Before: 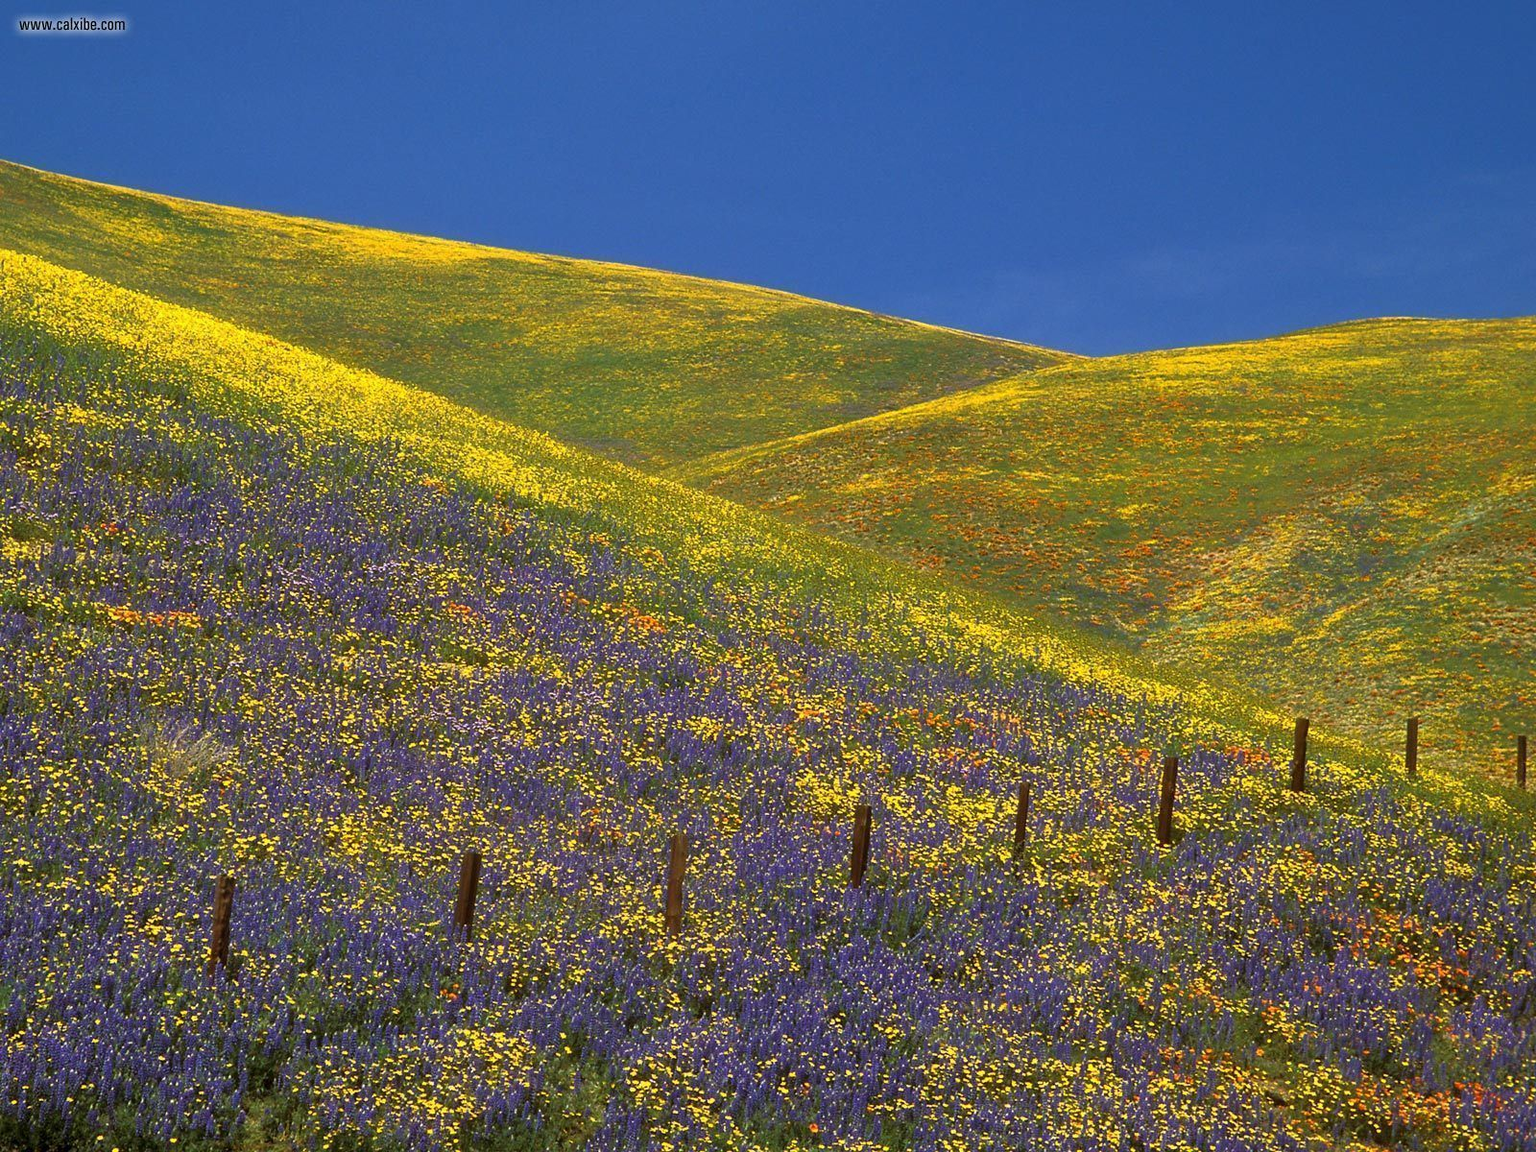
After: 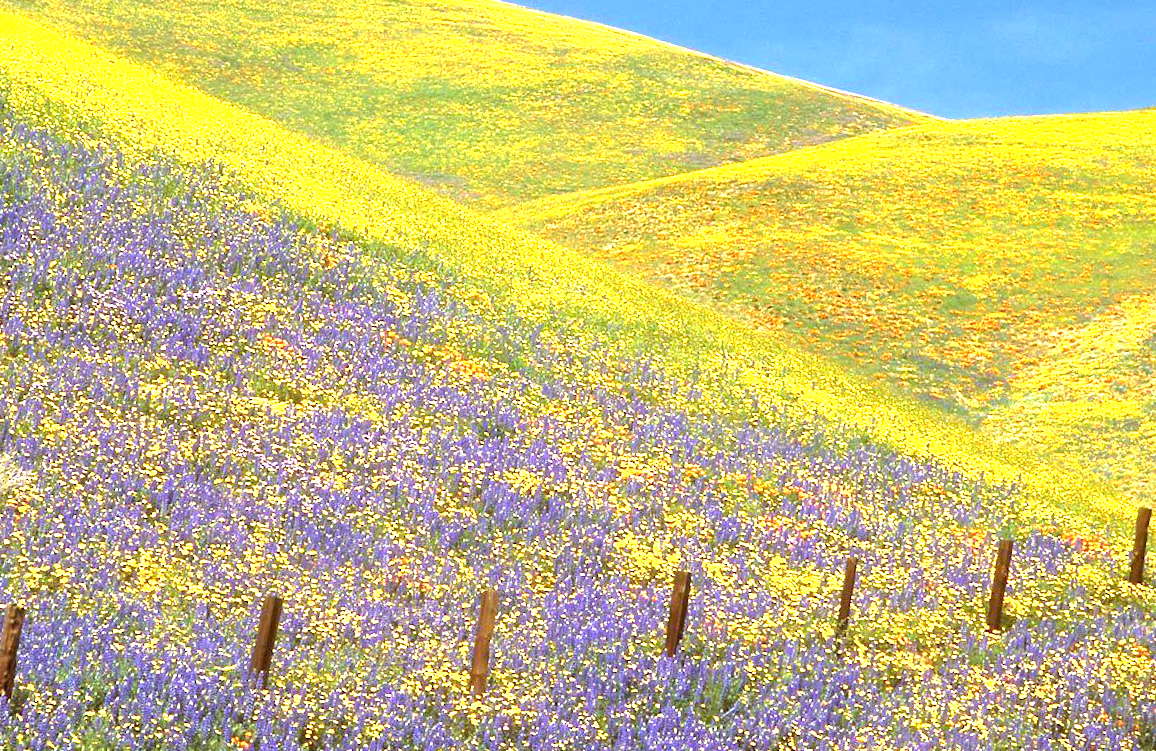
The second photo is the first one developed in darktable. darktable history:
crop and rotate: angle -3.37°, left 9.79%, top 20.73%, right 12.42%, bottom 11.82%
exposure: black level correction 0.001, exposure 2 EV, compensate highlight preservation false
